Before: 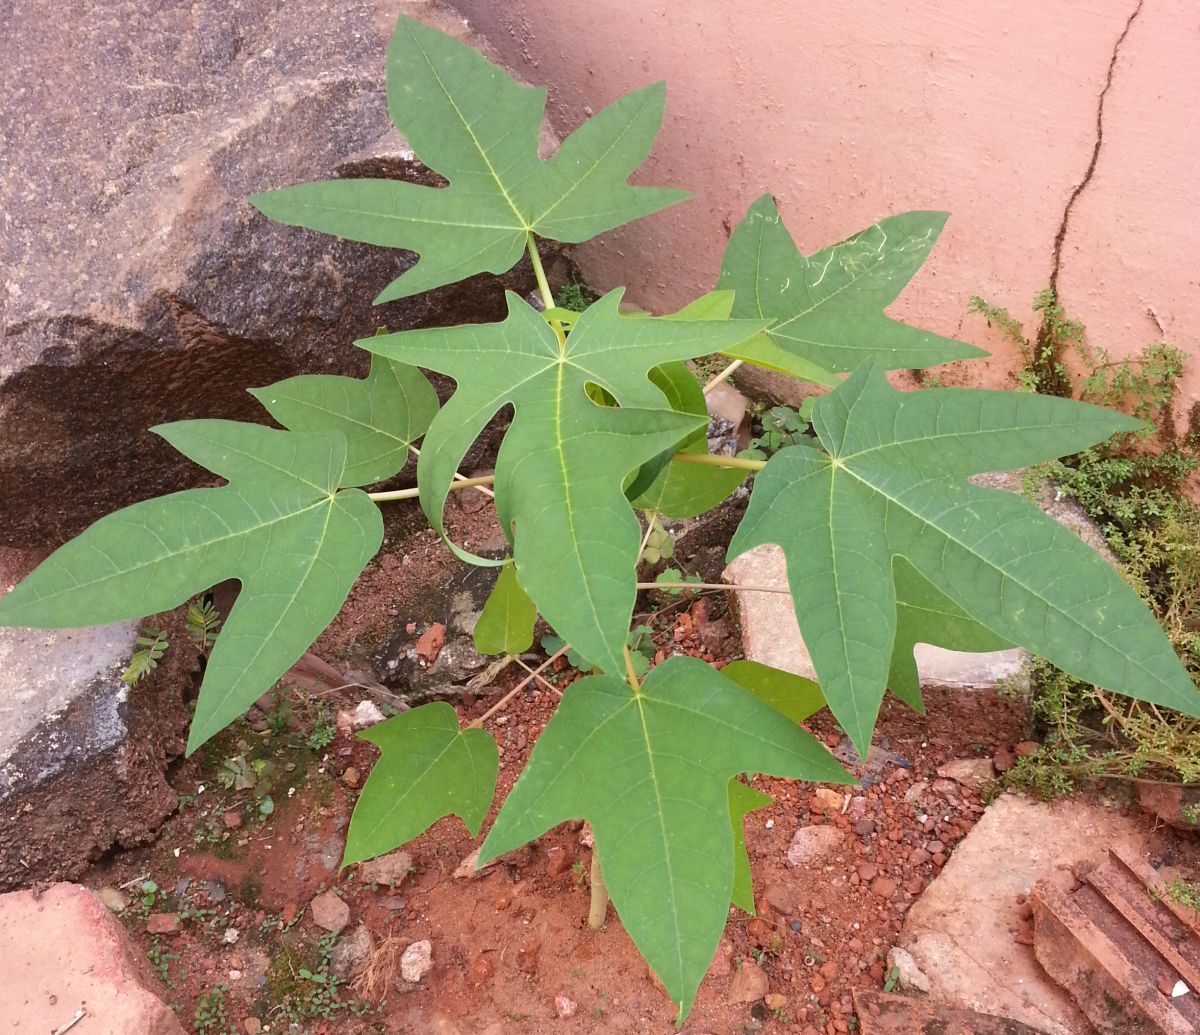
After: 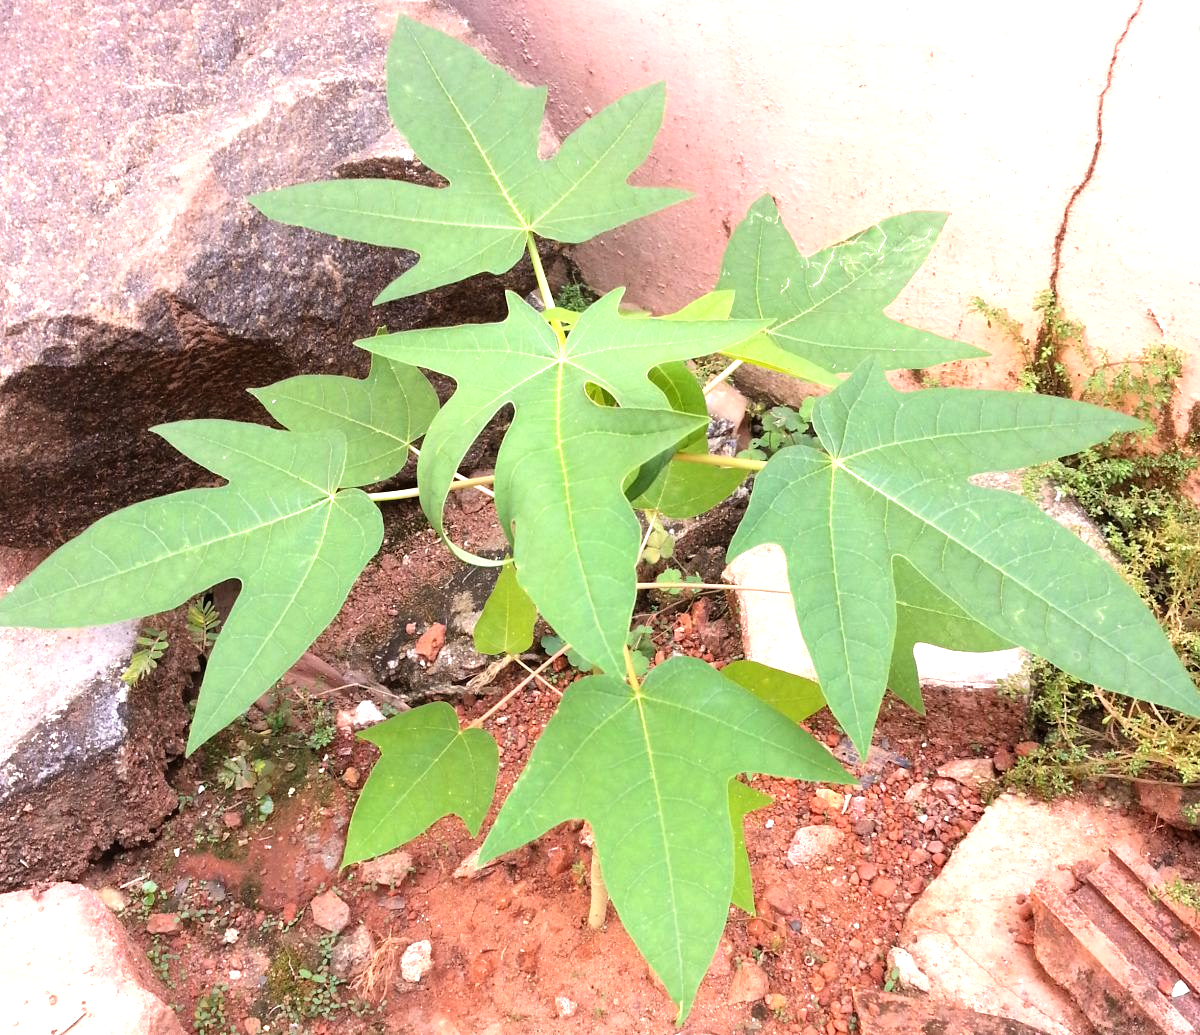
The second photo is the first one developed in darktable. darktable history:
tone equalizer: -8 EV -1.06 EV, -7 EV -1.03 EV, -6 EV -0.868 EV, -5 EV -0.549 EV, -3 EV 0.571 EV, -2 EV 0.895 EV, -1 EV 1 EV, +0 EV 1.08 EV
